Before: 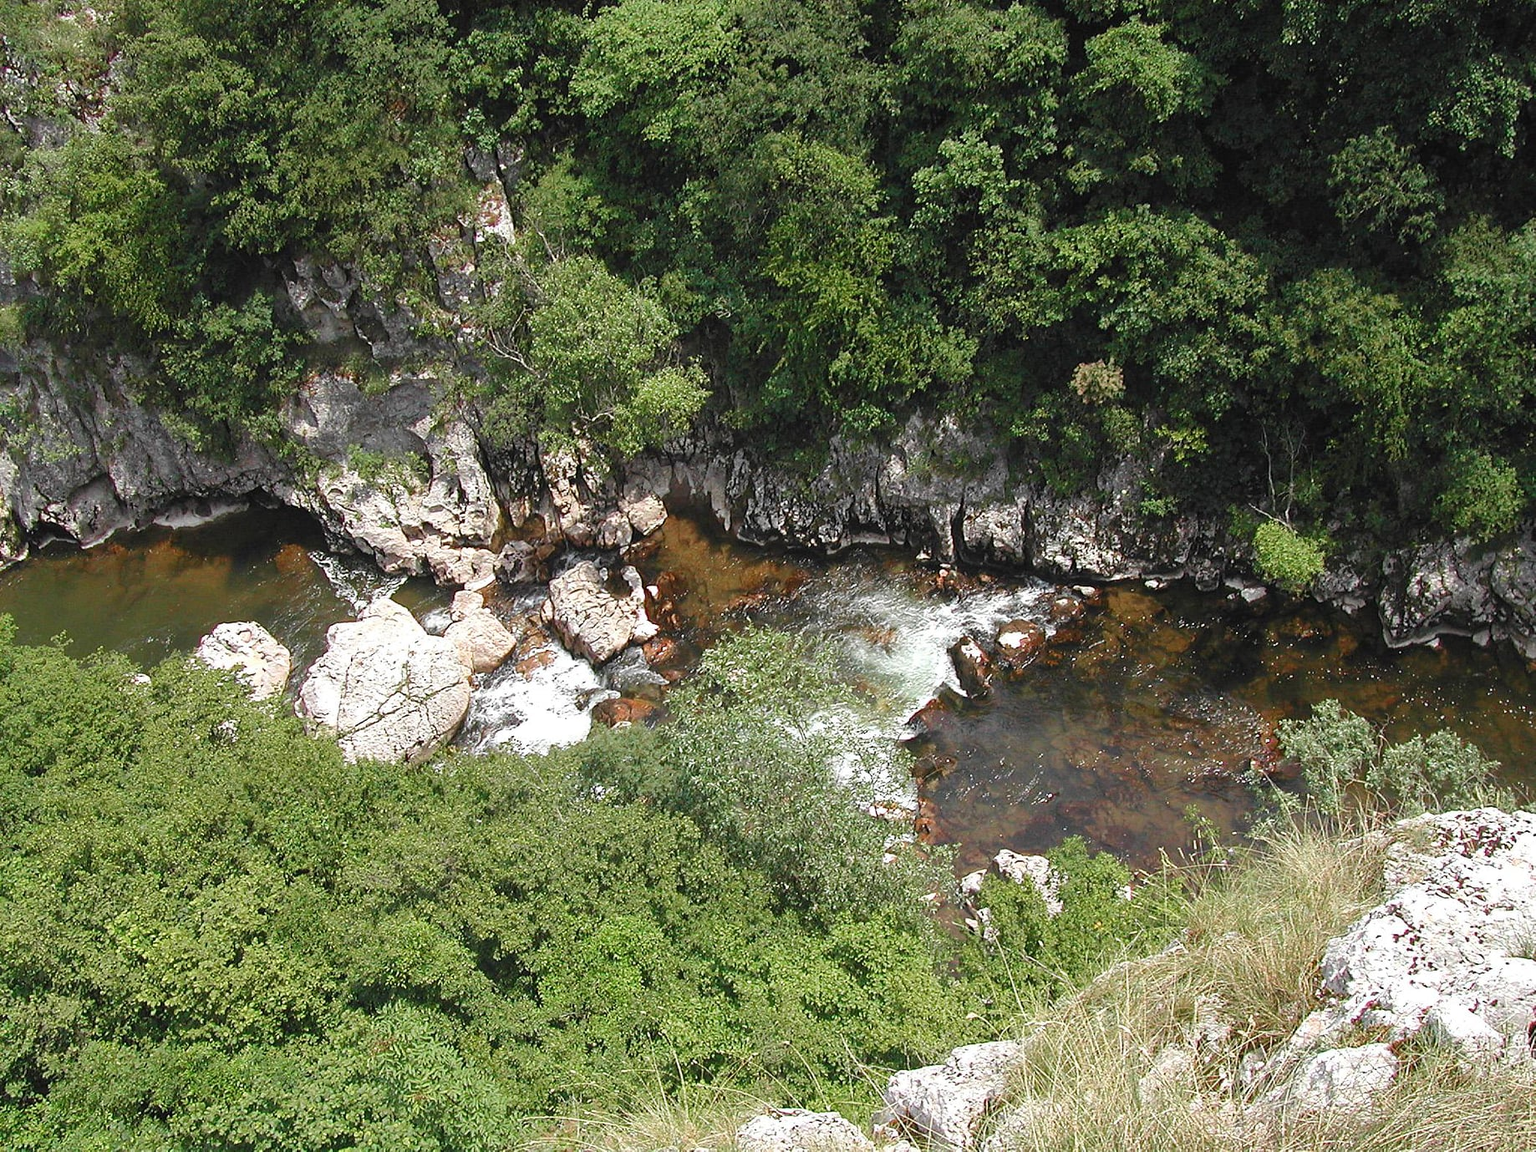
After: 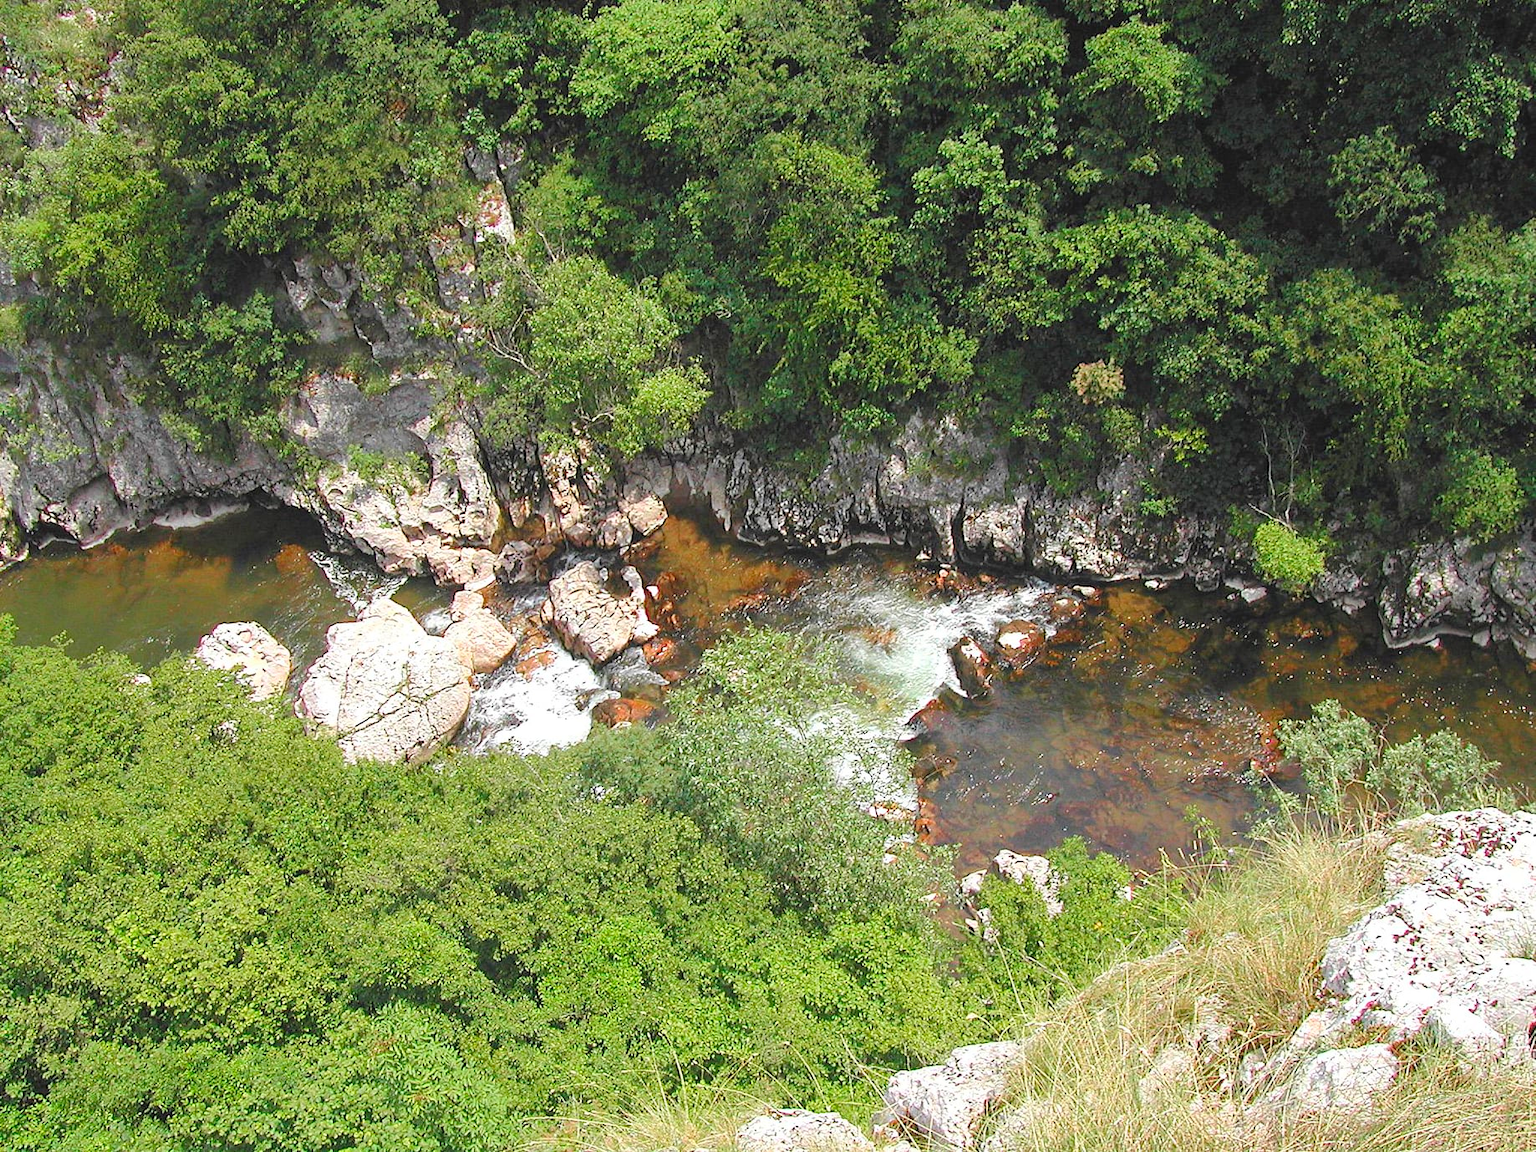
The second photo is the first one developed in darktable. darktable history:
contrast brightness saturation: contrast 0.066, brightness 0.173, saturation 0.398
